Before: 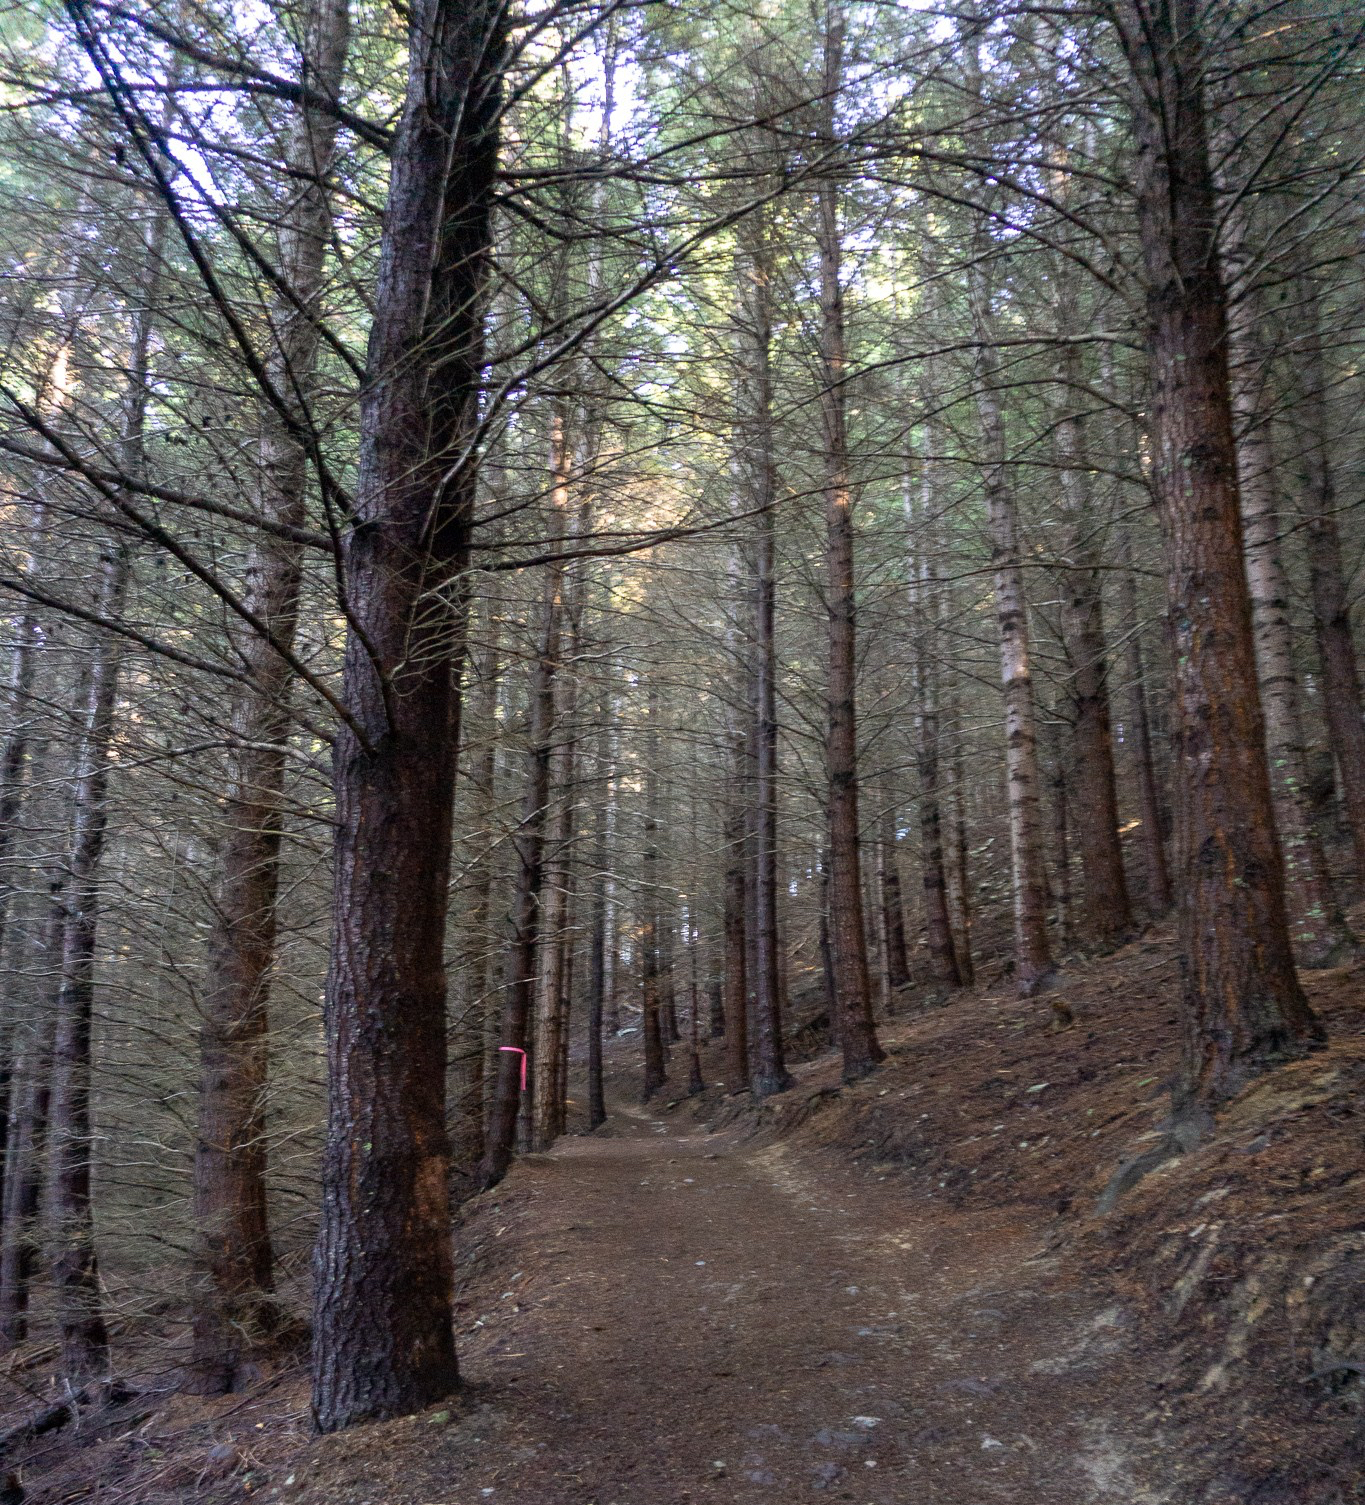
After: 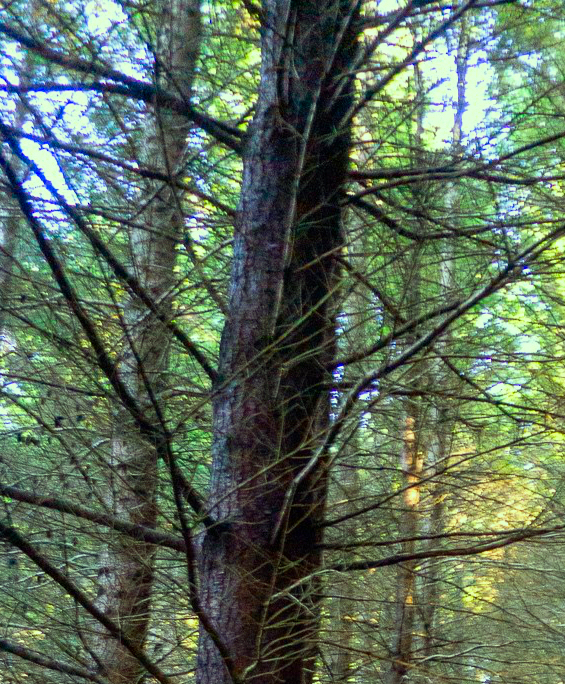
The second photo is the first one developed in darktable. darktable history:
crop and rotate: left 10.905%, top 0.083%, right 47.67%, bottom 54.418%
color correction: highlights a* -11.23, highlights b* 9.92, saturation 1.71
